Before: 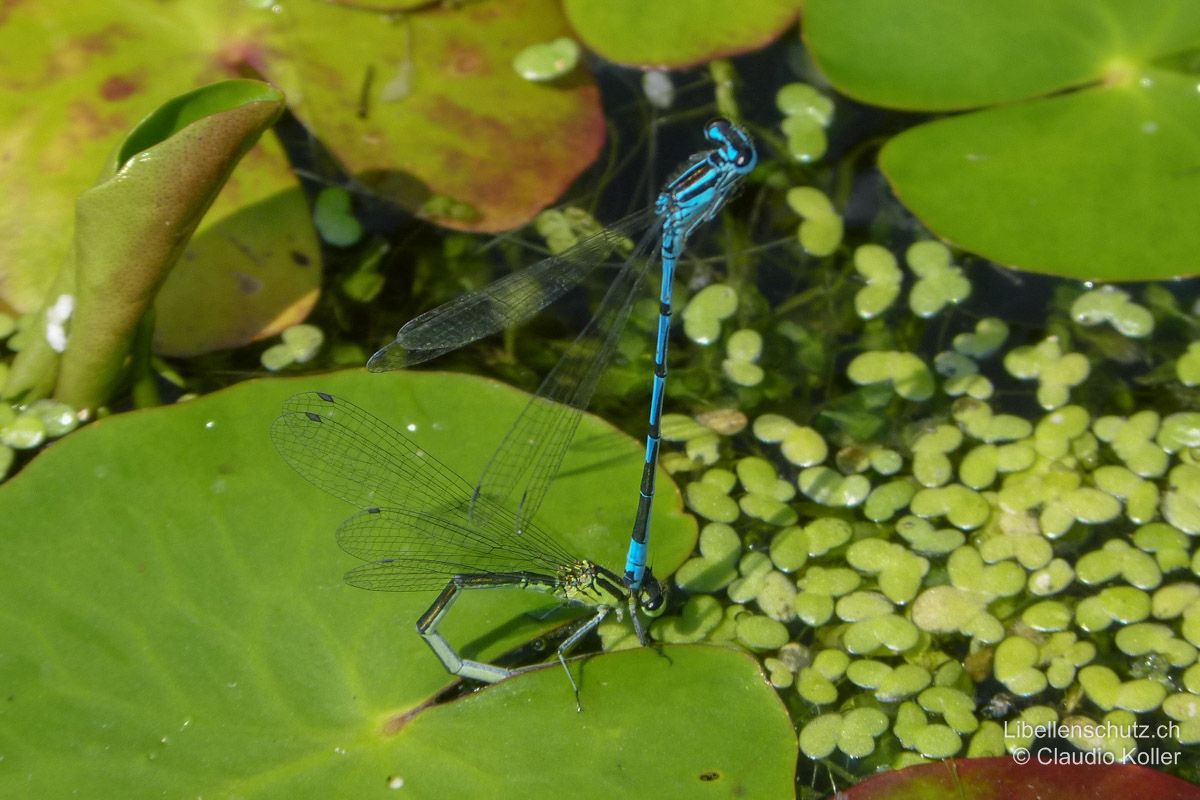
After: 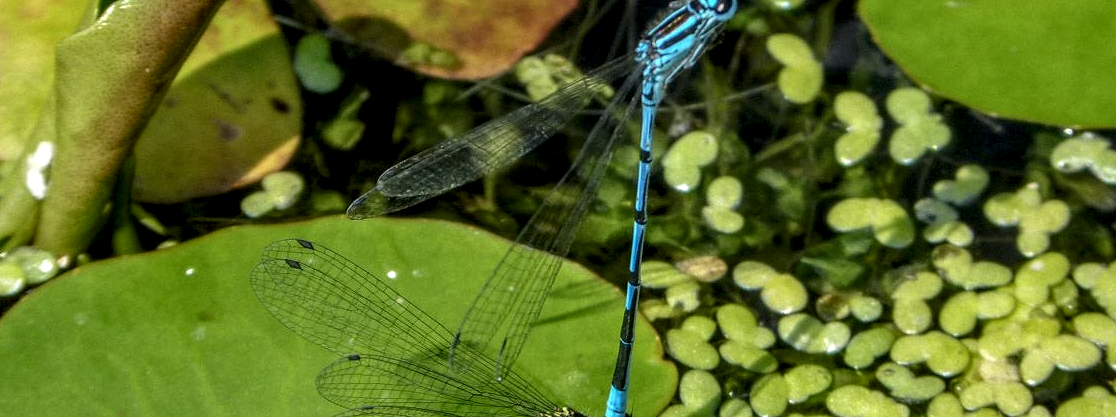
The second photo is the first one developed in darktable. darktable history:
local contrast: highlights 0%, shadows 0%, detail 182%
crop: left 1.744%, top 19.225%, right 5.069%, bottom 28.357%
